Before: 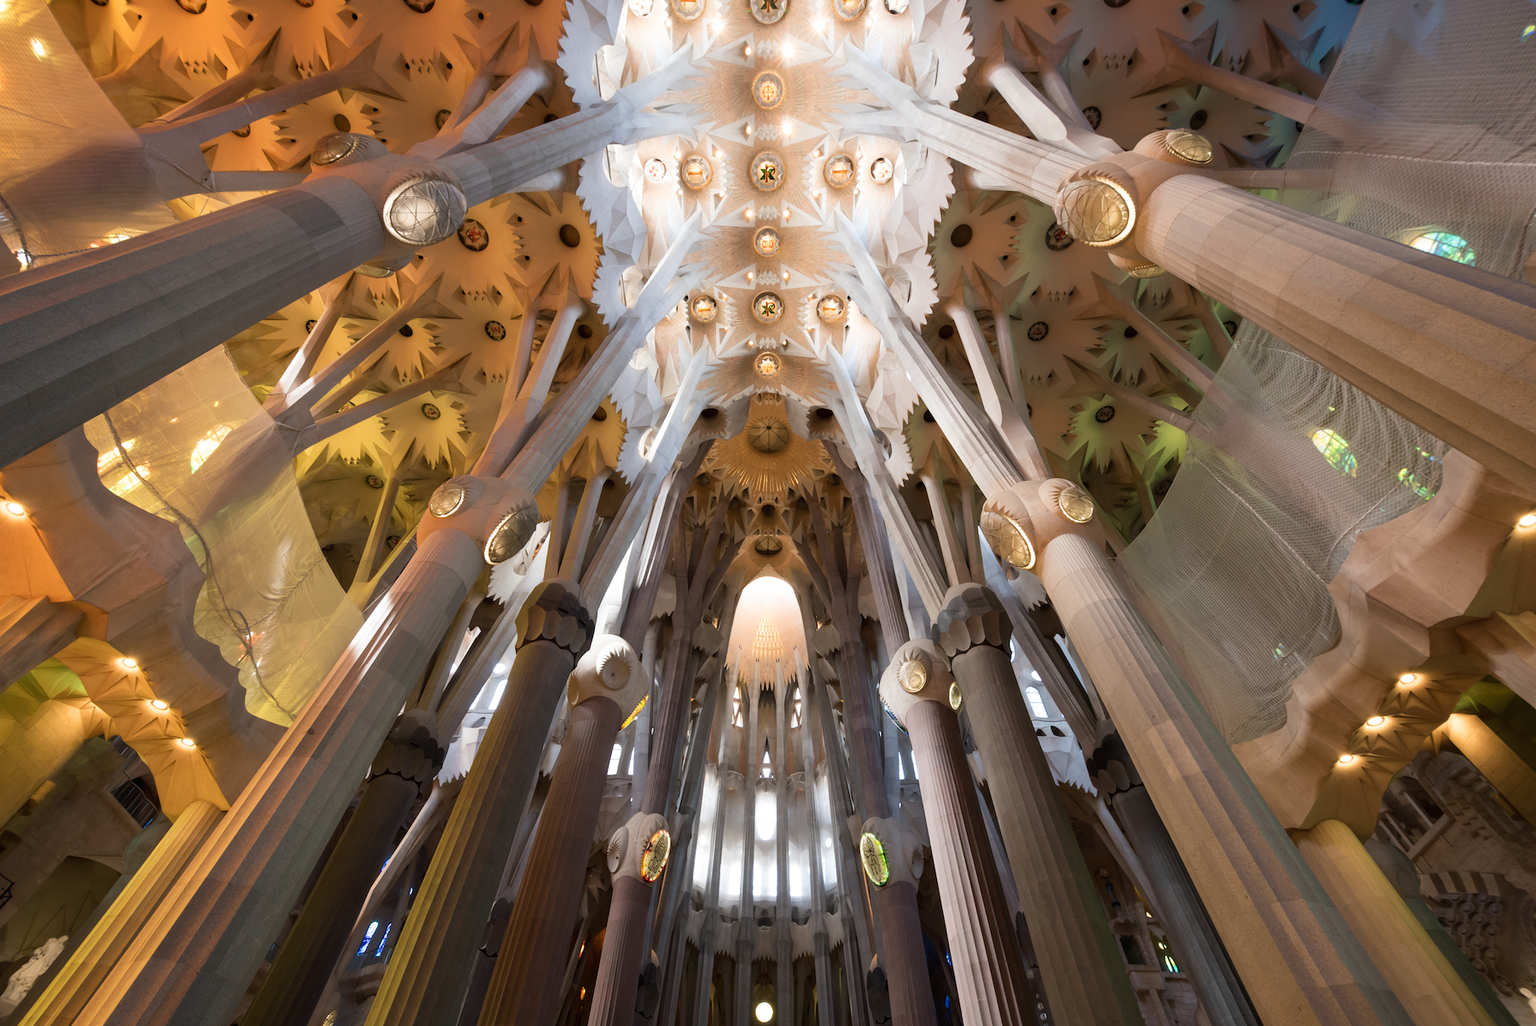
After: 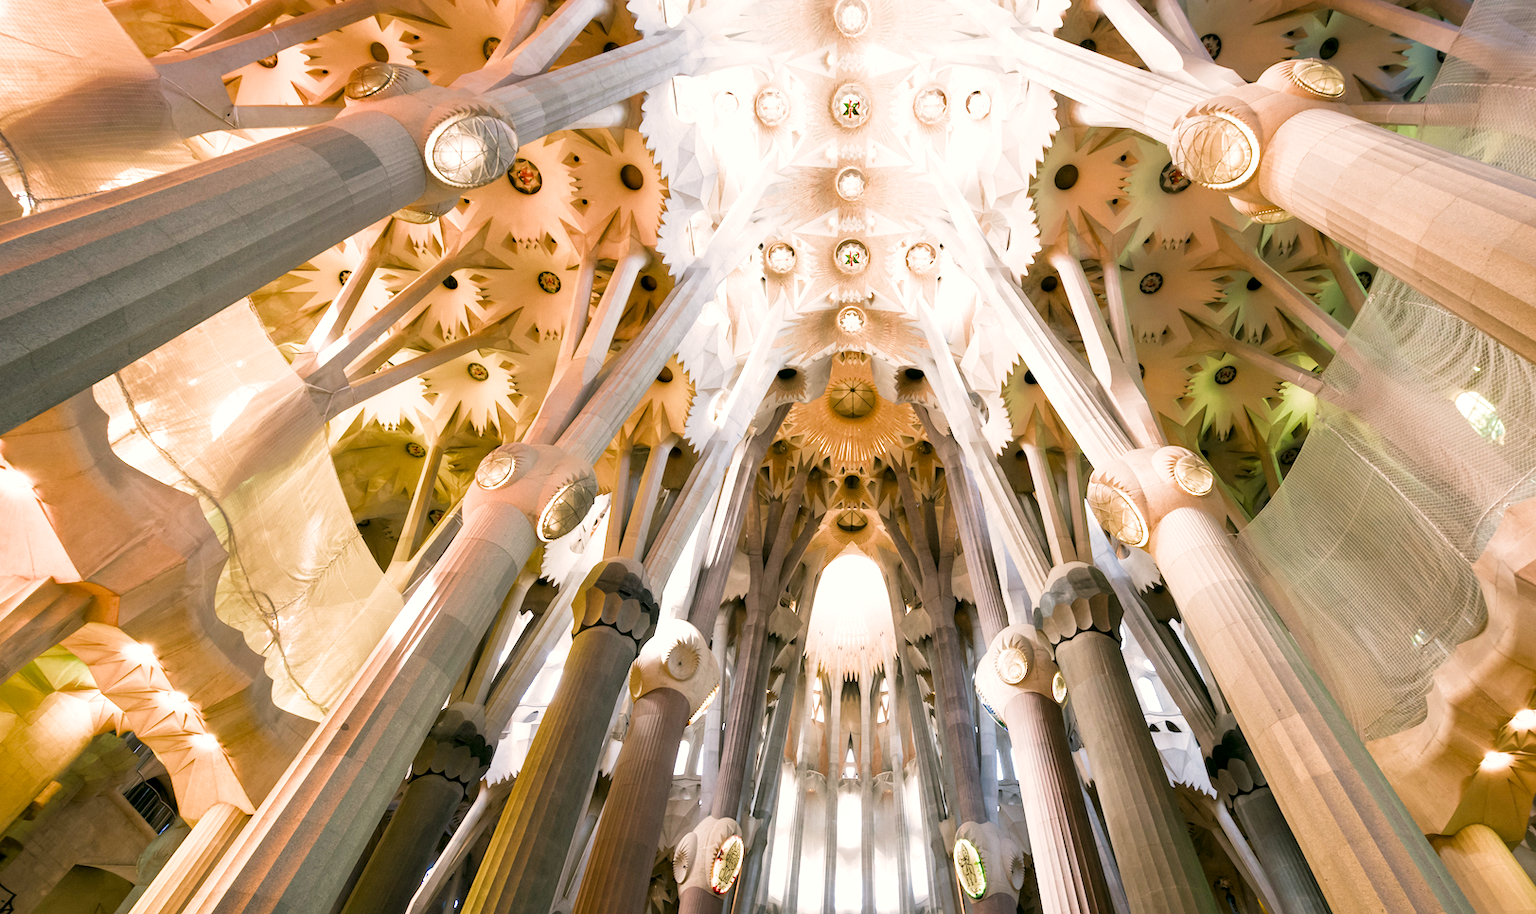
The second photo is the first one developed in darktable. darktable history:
crop: top 7.471%, right 9.79%, bottom 12.092%
exposure: exposure 0.703 EV, compensate exposure bias true, compensate highlight preservation false
local contrast: highlights 101%, shadows 99%, detail 119%, midtone range 0.2
shadows and highlights: shadows 25.52, highlights -24.45
filmic rgb: middle gray luminance 9.26%, black relative exposure -10.63 EV, white relative exposure 3.44 EV, target black luminance 0%, hardness 6, latitude 59.59%, contrast 1.088, highlights saturation mix 5.28%, shadows ↔ highlights balance 29.18%, color science v5 (2021), iterations of high-quality reconstruction 0, contrast in shadows safe, contrast in highlights safe
color correction: highlights a* 4.28, highlights b* 4.93, shadows a* -7.72, shadows b* 4.69
tone equalizer: smoothing diameter 24.83%, edges refinement/feathering 6.19, preserve details guided filter
